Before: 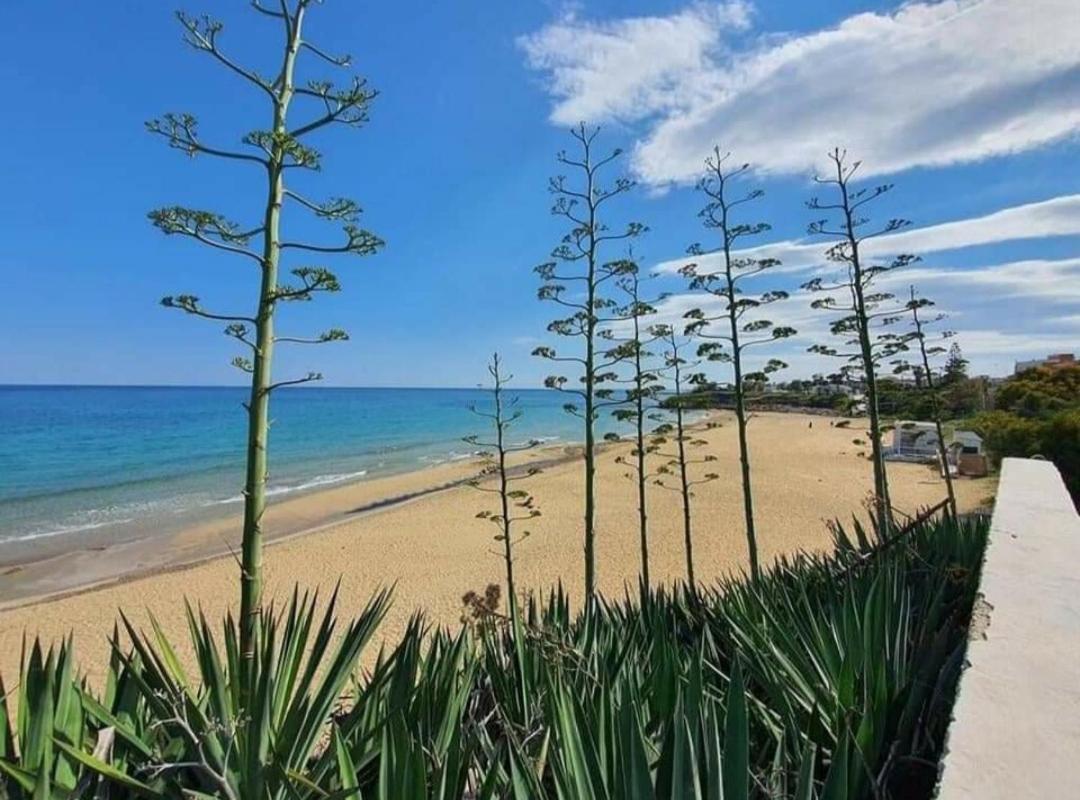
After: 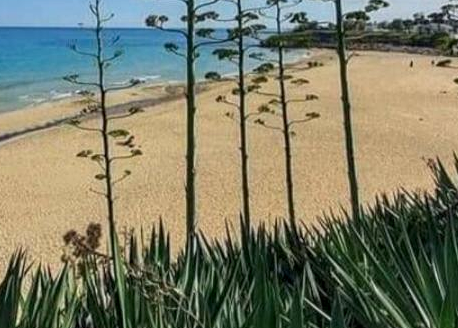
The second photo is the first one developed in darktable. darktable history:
crop: left 36.964%, top 45.16%, right 20.614%, bottom 13.789%
local contrast: on, module defaults
